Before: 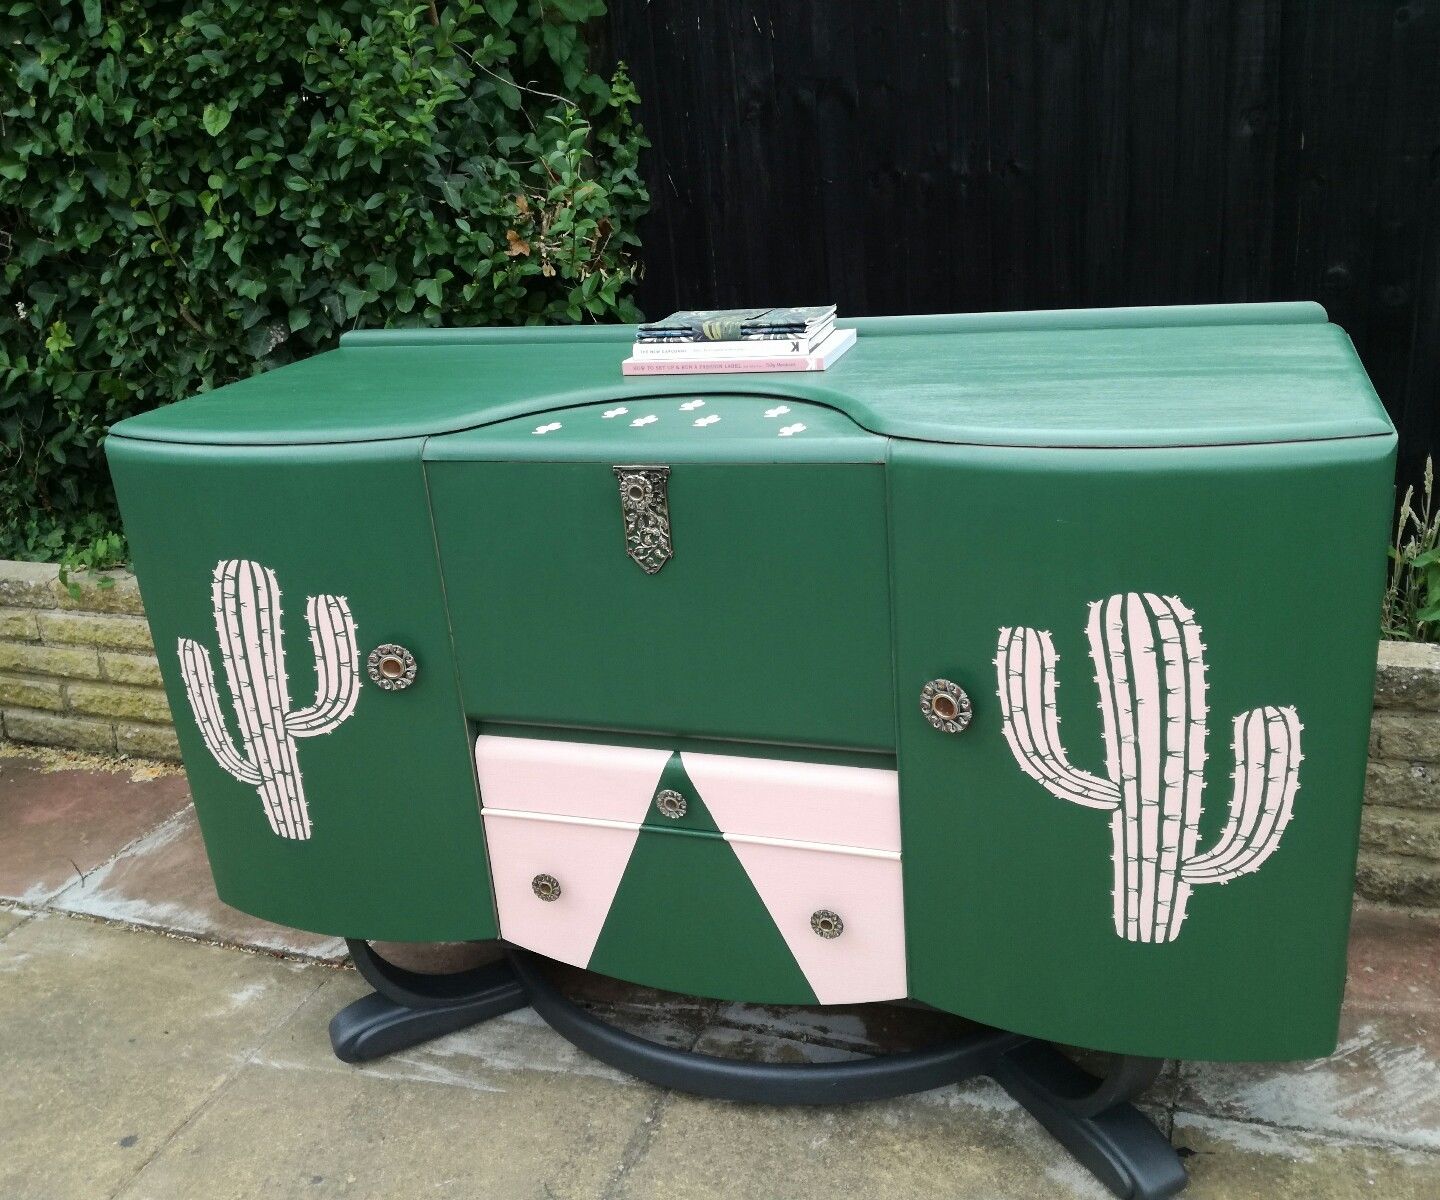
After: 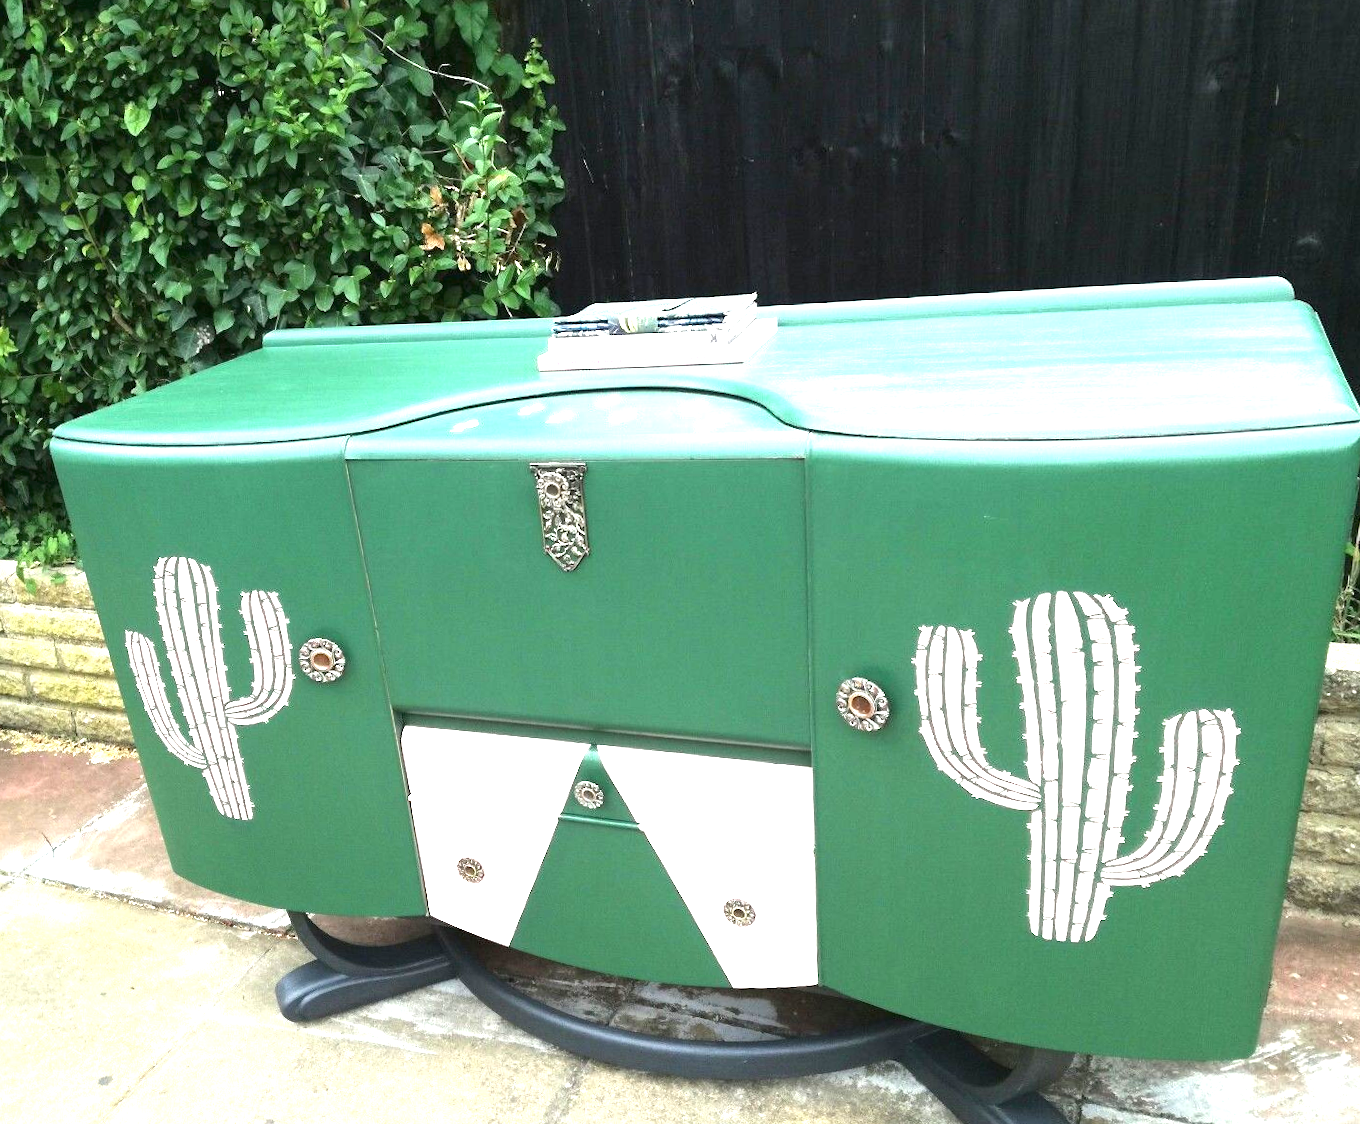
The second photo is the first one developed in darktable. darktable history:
rotate and perspective: rotation 0.062°, lens shift (vertical) 0.115, lens shift (horizontal) -0.133, crop left 0.047, crop right 0.94, crop top 0.061, crop bottom 0.94
exposure: black level correction 0, exposure 1.625 EV, compensate exposure bias true, compensate highlight preservation false
